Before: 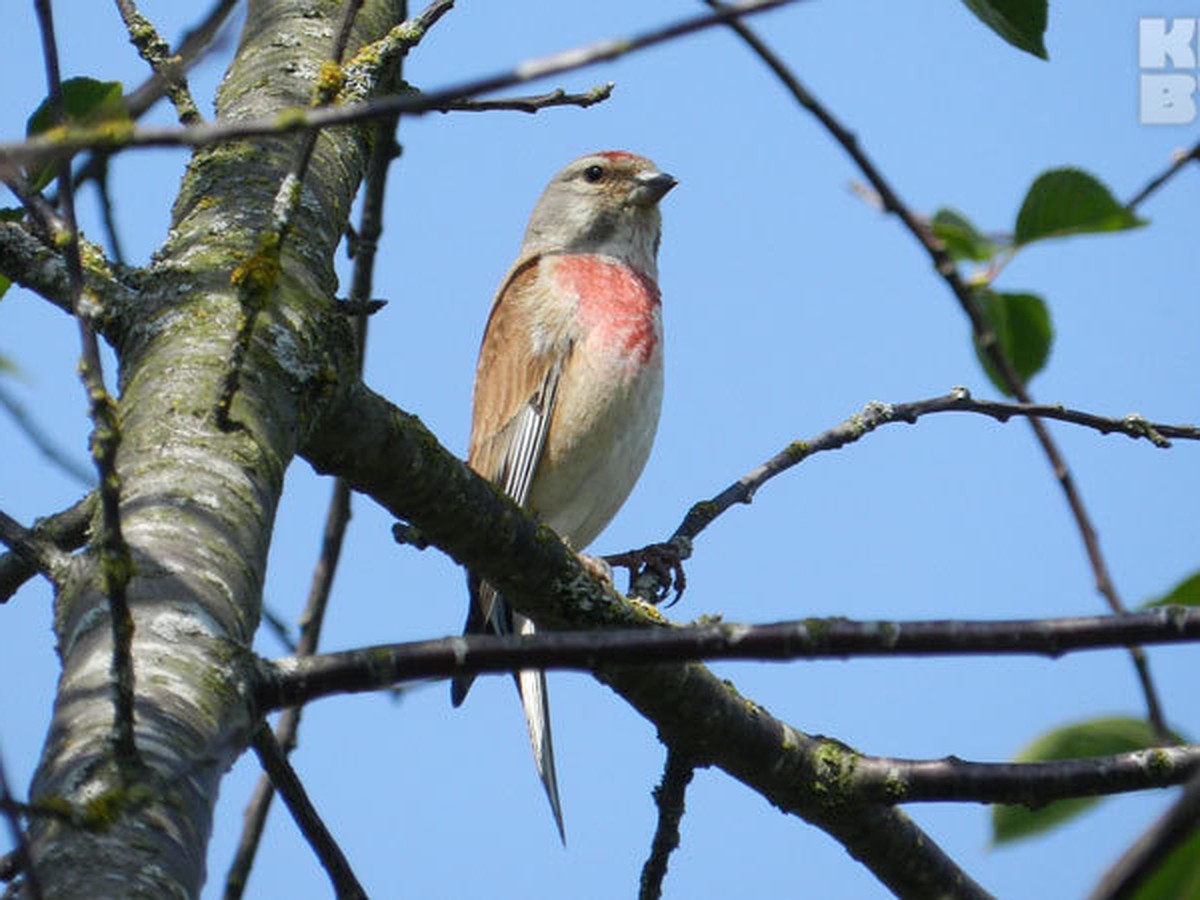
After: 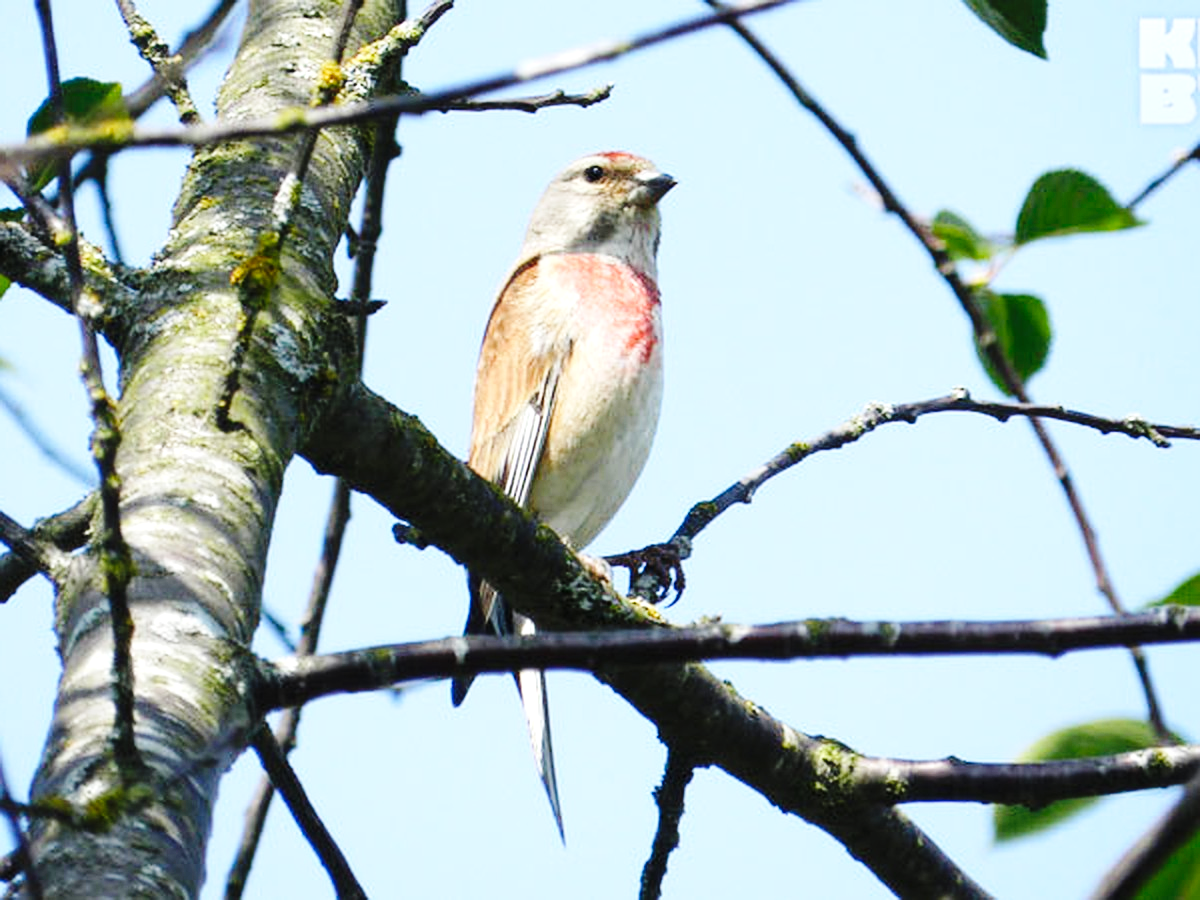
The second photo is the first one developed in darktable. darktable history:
base curve: curves: ch0 [(0, 0) (0.036, 0.025) (0.121, 0.166) (0.206, 0.329) (0.605, 0.79) (1, 1)], preserve colors none
exposure: black level correction 0, exposure 0.7 EV, compensate exposure bias true, compensate highlight preservation false
